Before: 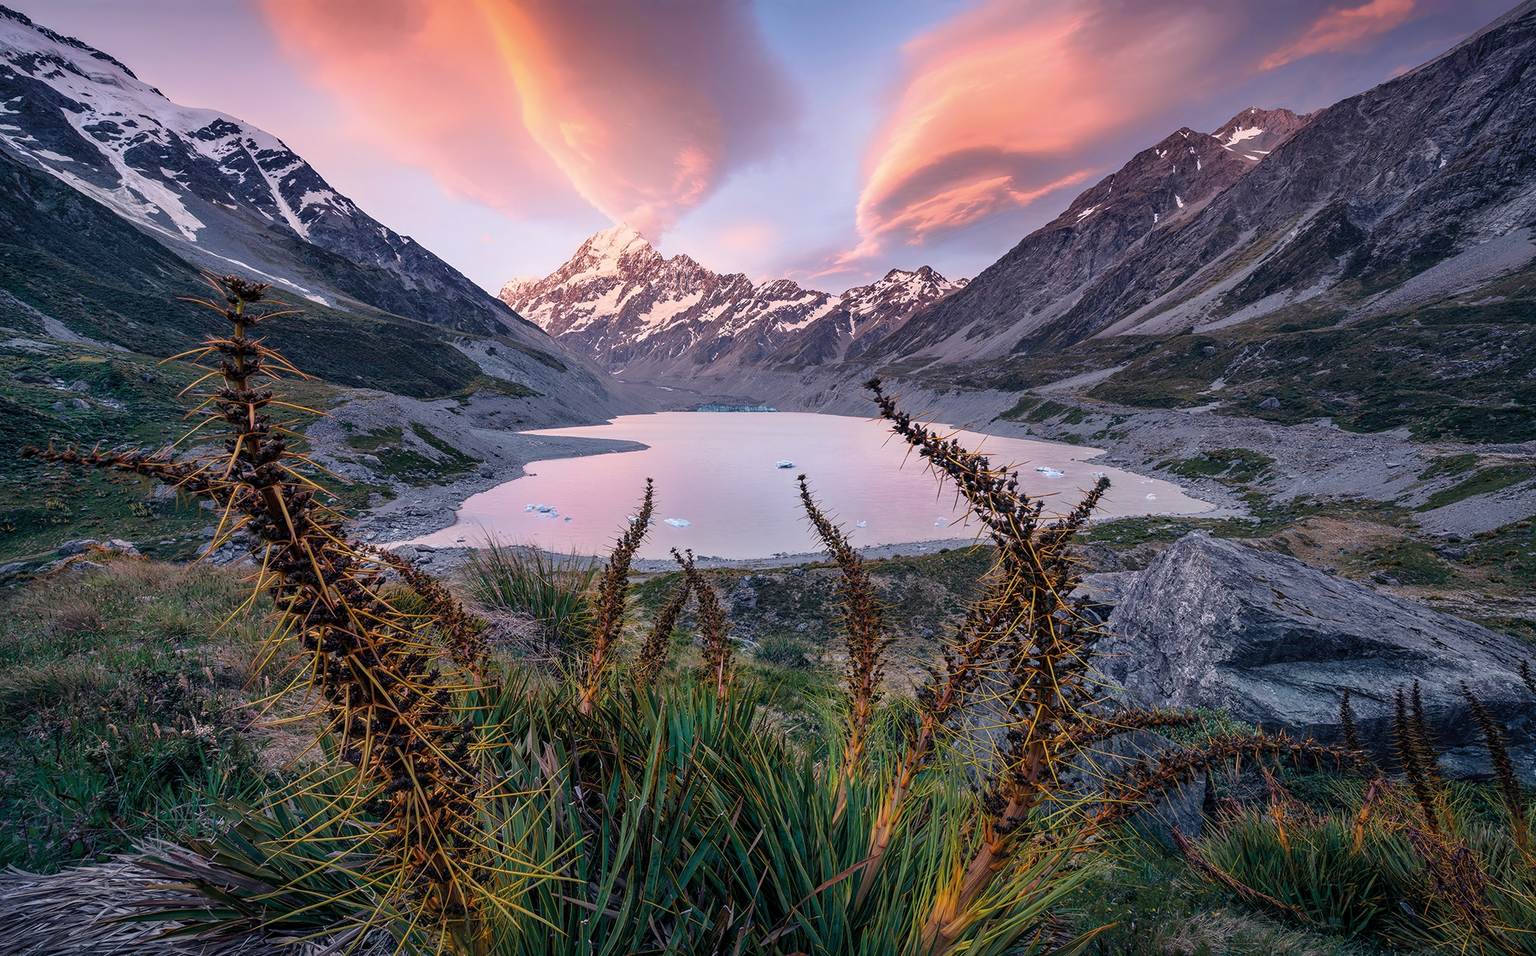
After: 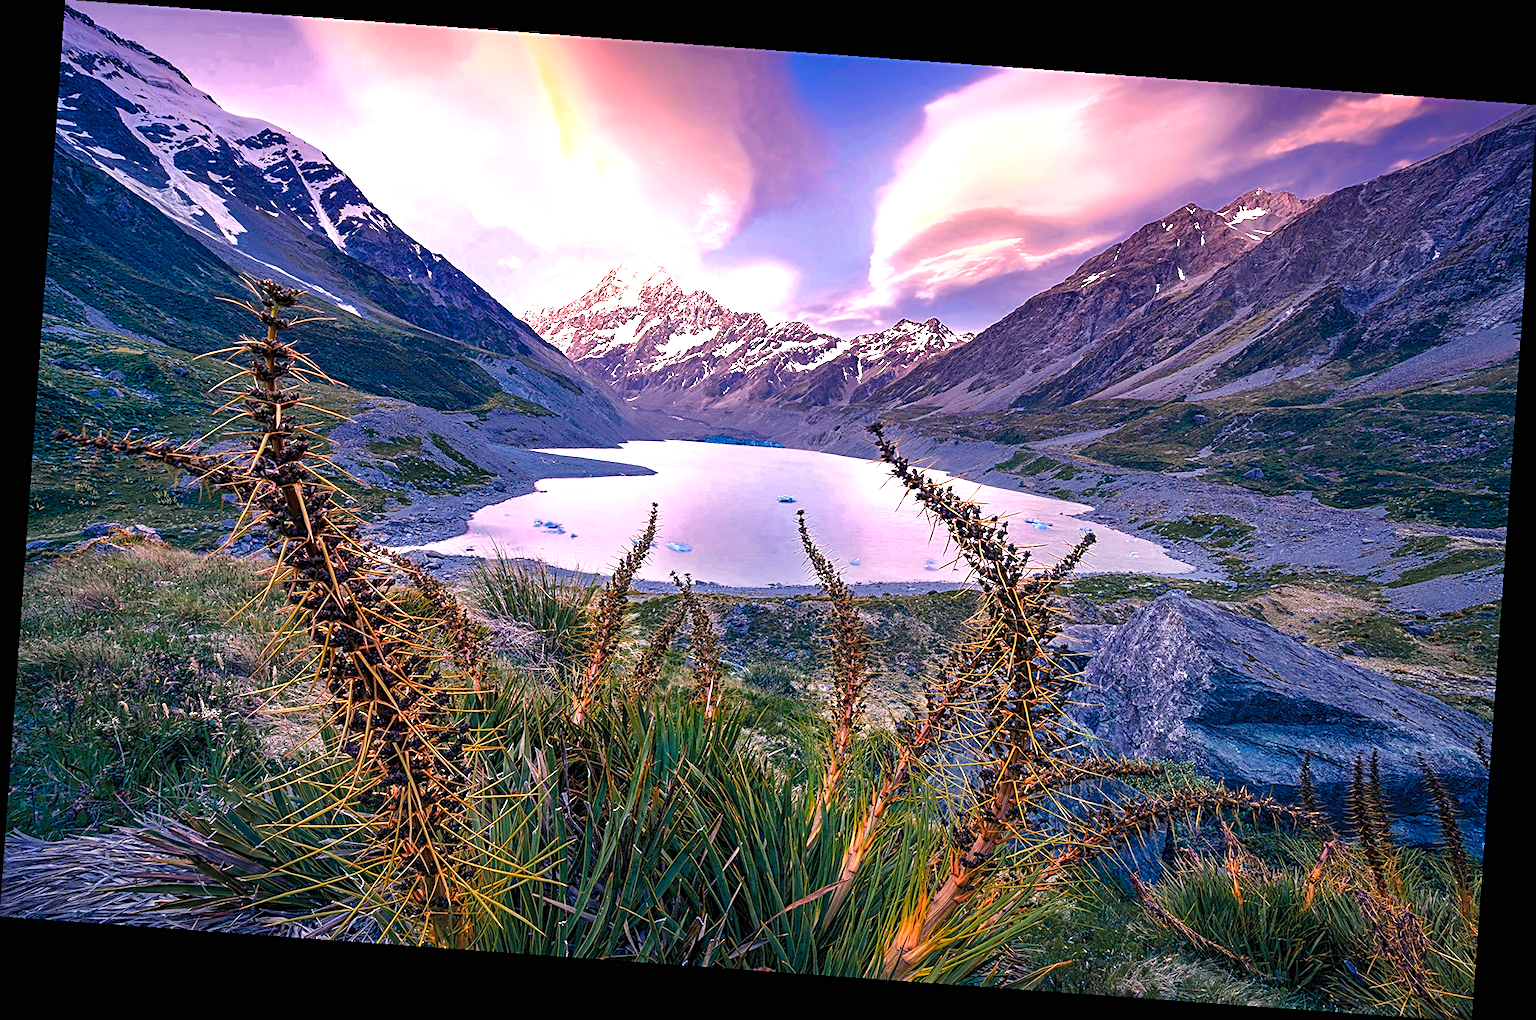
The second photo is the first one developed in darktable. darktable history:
color zones: curves: ch0 [(0, 0.553) (0.123, 0.58) (0.23, 0.419) (0.468, 0.155) (0.605, 0.132) (0.723, 0.063) (0.833, 0.172) (0.921, 0.468)]; ch1 [(0.025, 0.645) (0.229, 0.584) (0.326, 0.551) (0.537, 0.446) (0.599, 0.911) (0.708, 1) (0.805, 0.944)]; ch2 [(0.086, 0.468) (0.254, 0.464) (0.638, 0.564) (0.702, 0.592) (0.768, 0.564)]
rotate and perspective: rotation 4.1°, automatic cropping off
tone equalizer: on, module defaults
exposure: black level correction 0, exposure 0.95 EV, compensate exposure bias true, compensate highlight preservation false
sharpen: radius 2.531, amount 0.628
